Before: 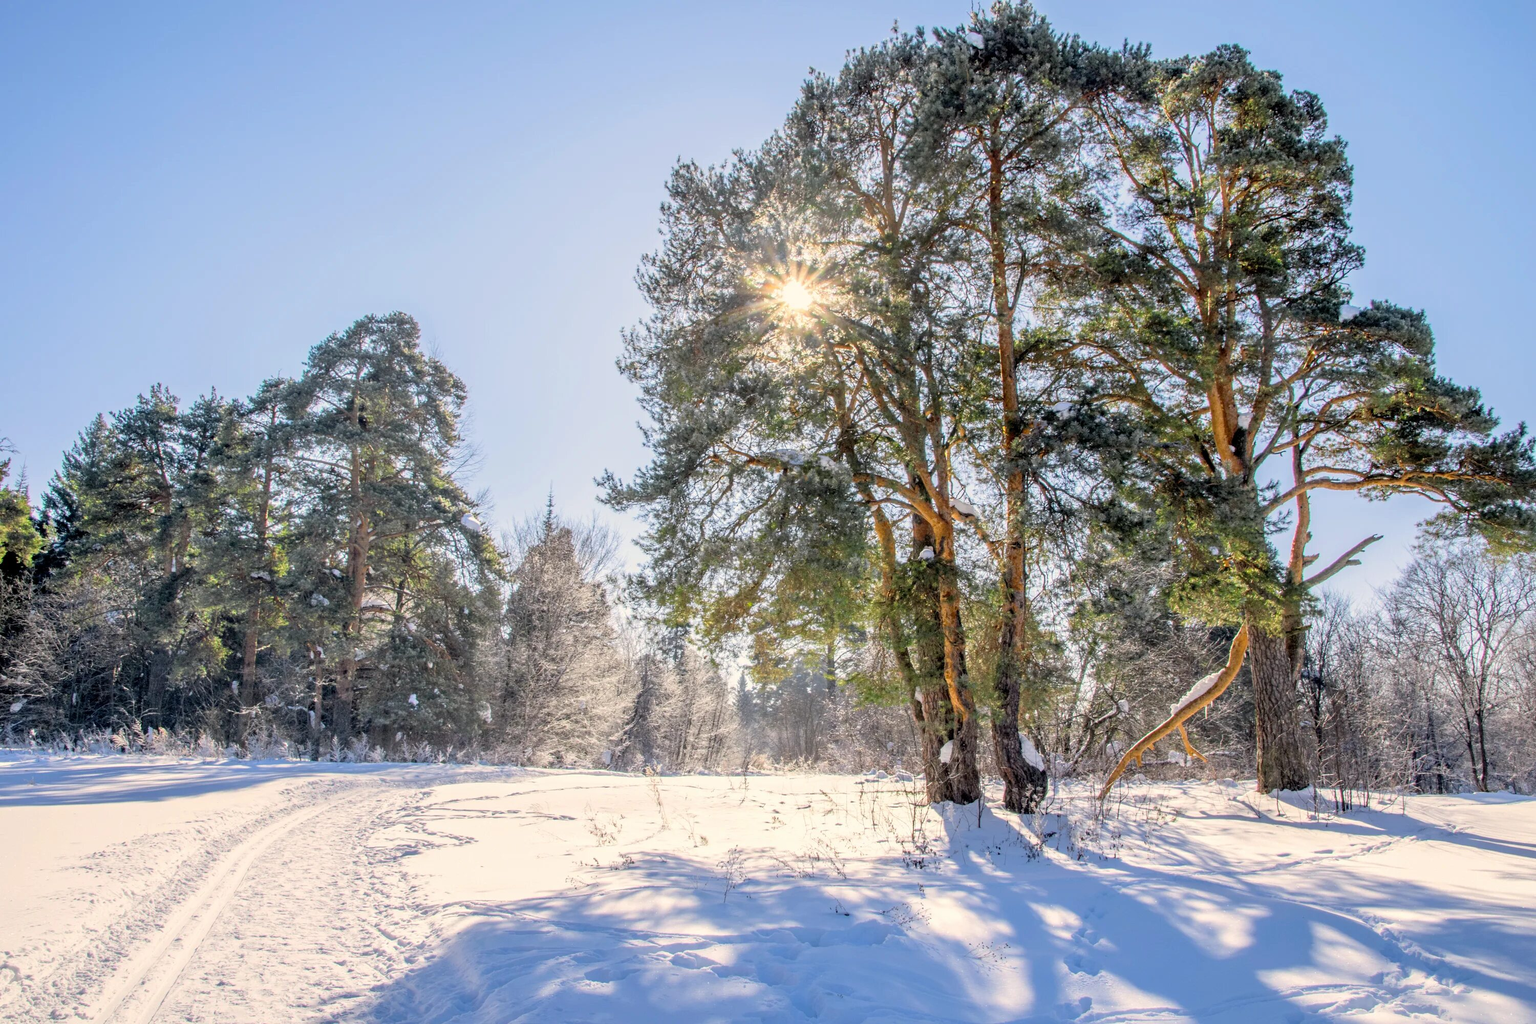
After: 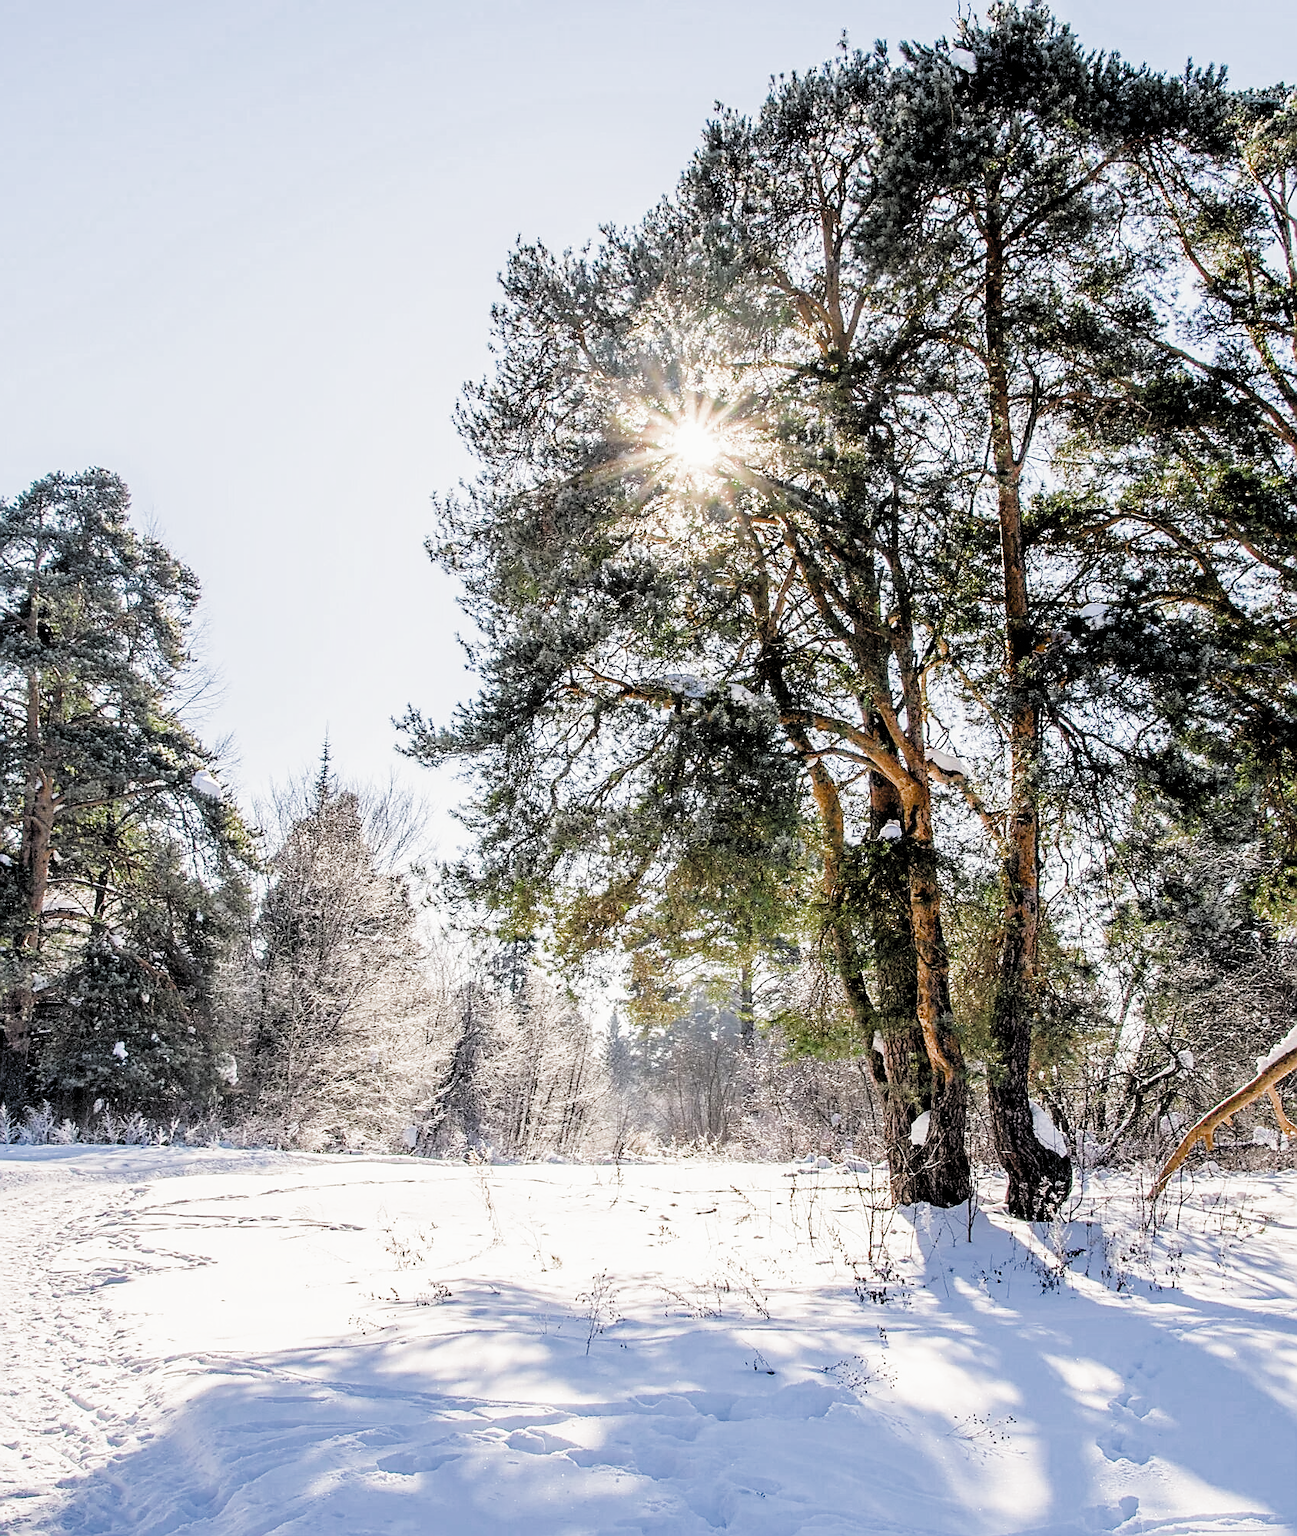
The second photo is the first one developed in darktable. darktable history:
crop: left 21.705%, right 21.99%, bottom 0.004%
color zones: curves: ch0 [(0, 0.444) (0.143, 0.442) (0.286, 0.441) (0.429, 0.441) (0.571, 0.441) (0.714, 0.441) (0.857, 0.442) (1, 0.444)], mix 29.74%
tone equalizer: -8 EV -0.445 EV, -7 EV -0.37 EV, -6 EV -0.331 EV, -5 EV -0.238 EV, -3 EV 0.192 EV, -2 EV 0.318 EV, -1 EV 0.375 EV, +0 EV 0.435 EV, smoothing diameter 2.16%, edges refinement/feathering 16.96, mask exposure compensation -1.57 EV, filter diffusion 5
filmic rgb: black relative exposure -4.03 EV, white relative exposure 2.99 EV, hardness 3.02, contrast 1.407, color science v4 (2020)
sharpen: radius 1.357, amount 1.24, threshold 0.813
